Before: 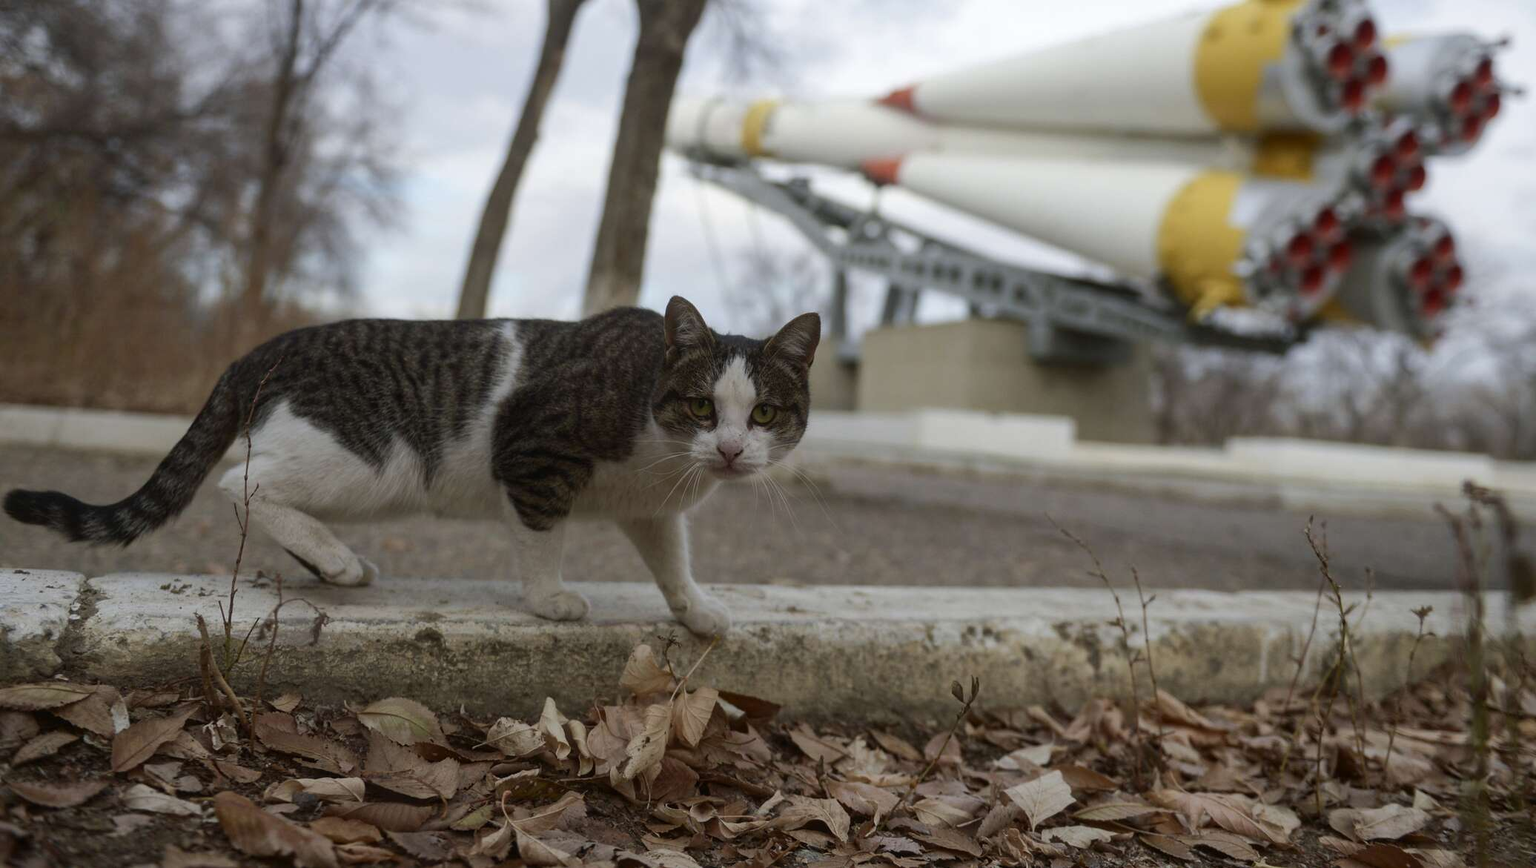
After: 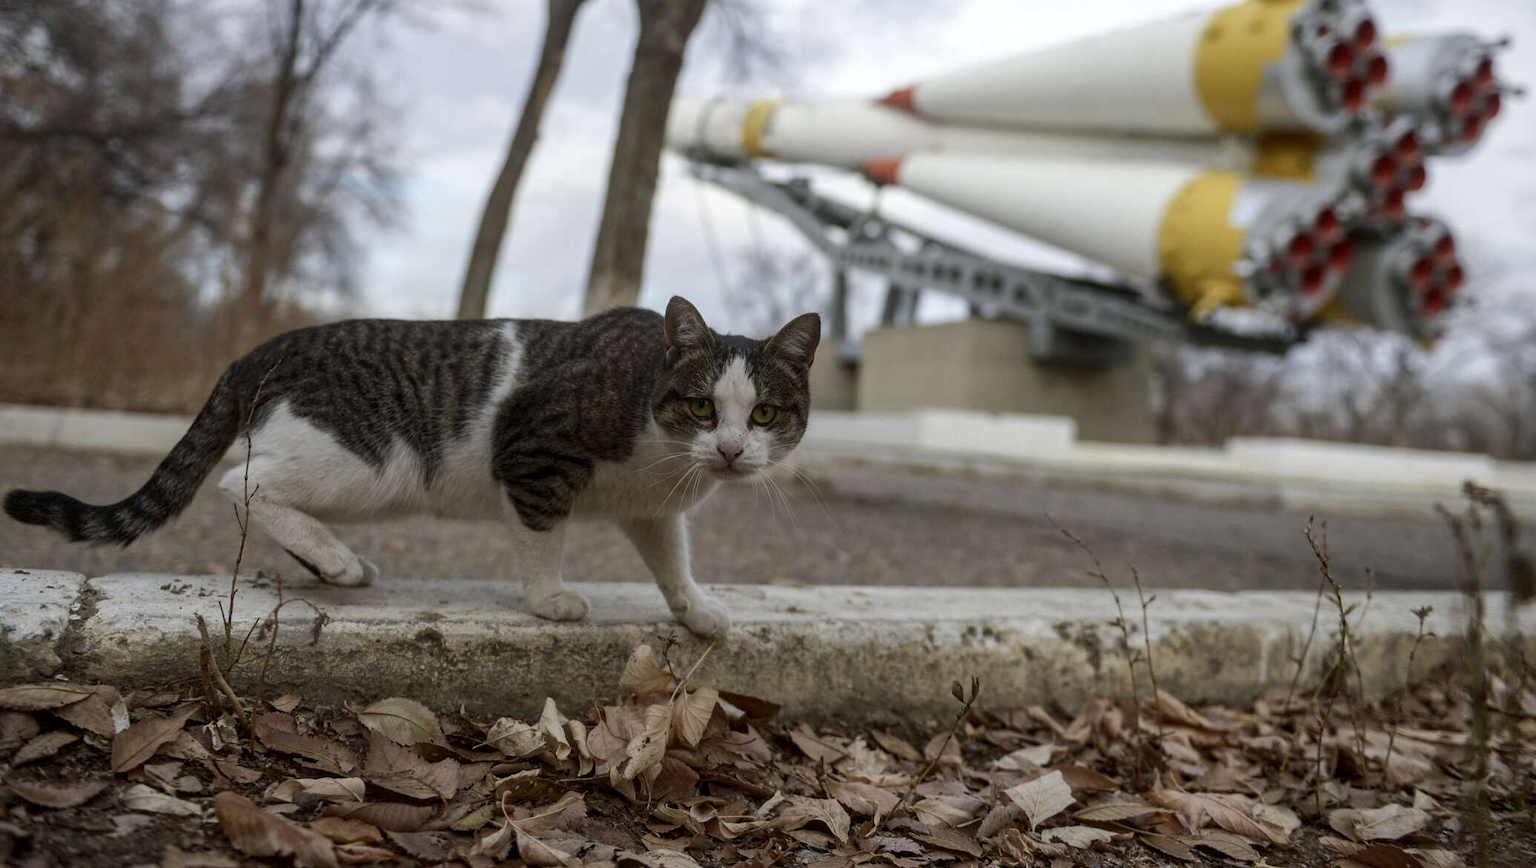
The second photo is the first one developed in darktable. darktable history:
vignetting: fall-off start 85%, fall-off radius 80%, brightness -0.182, saturation -0.3, width/height ratio 1.219, dithering 8-bit output, unbound false
local contrast: on, module defaults
